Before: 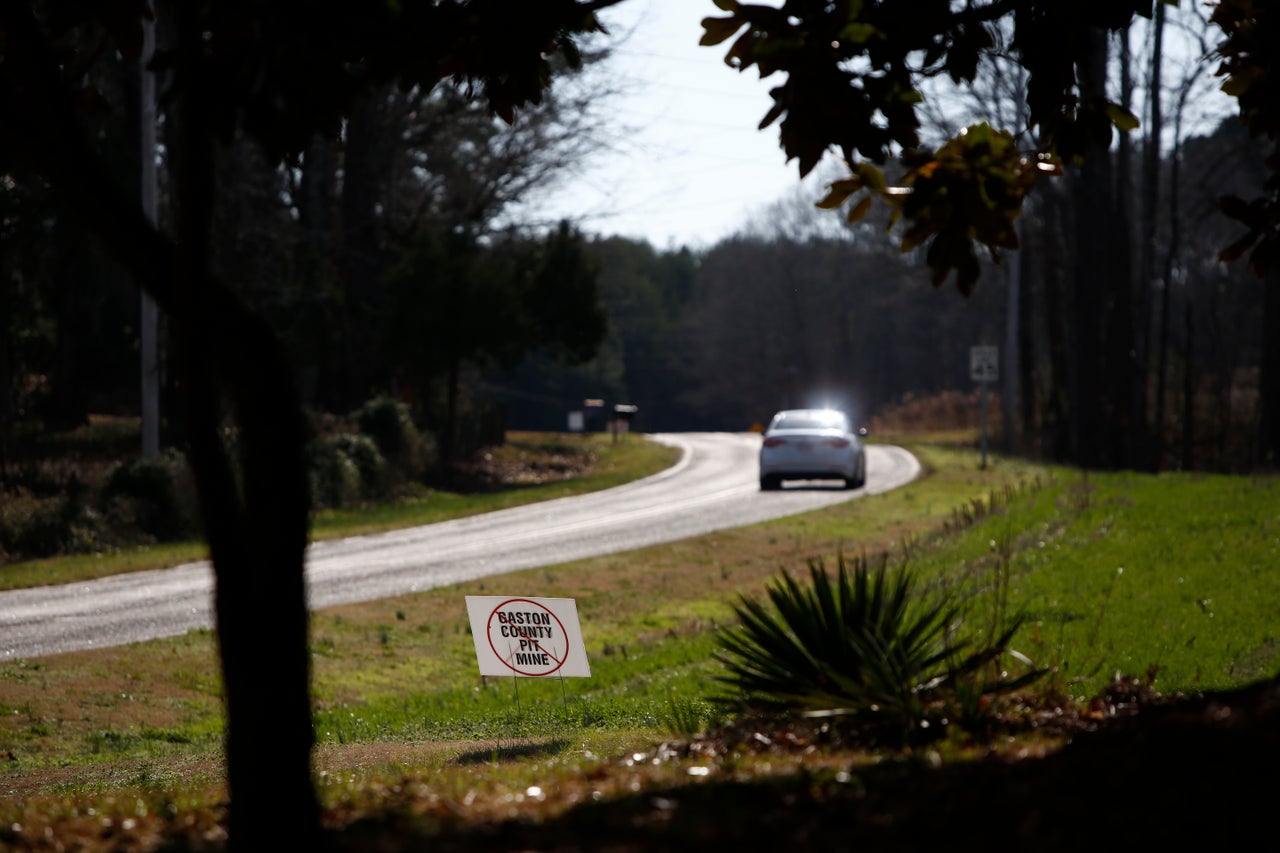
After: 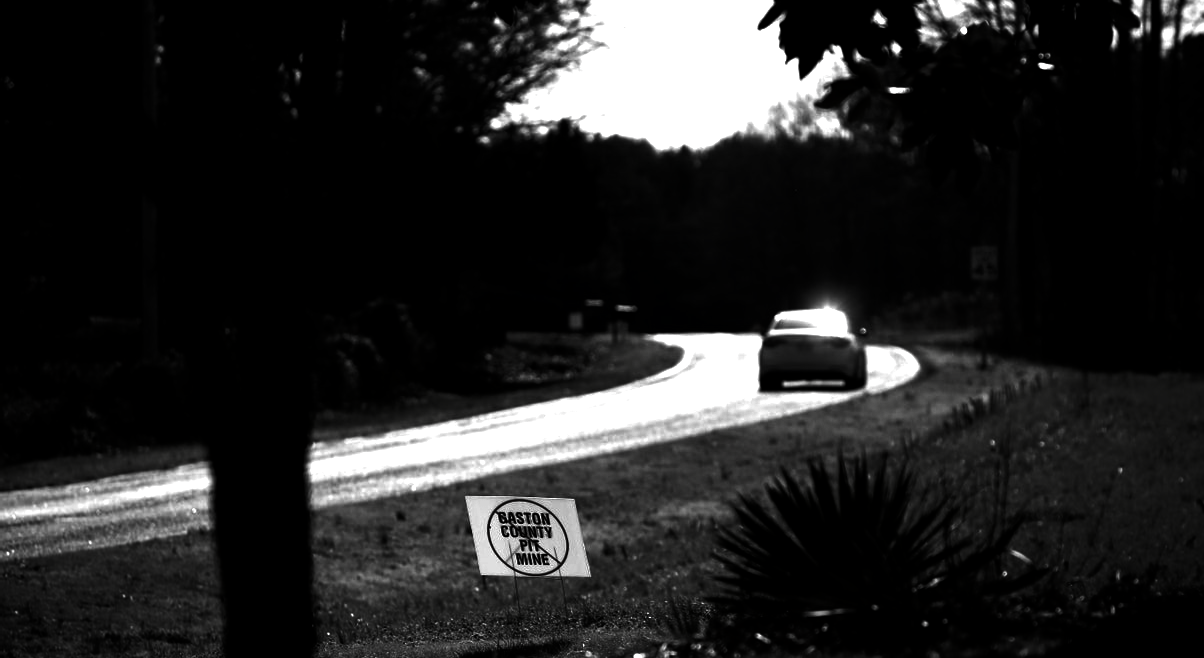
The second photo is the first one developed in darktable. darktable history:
crop and rotate: angle 0.039°, top 11.783%, right 5.815%, bottom 10.95%
exposure: black level correction 0, exposure 0.935 EV, compensate exposure bias true, compensate highlight preservation false
vignetting: automatic ratio true
contrast brightness saturation: contrast 0.025, brightness -0.981, saturation -0.992
